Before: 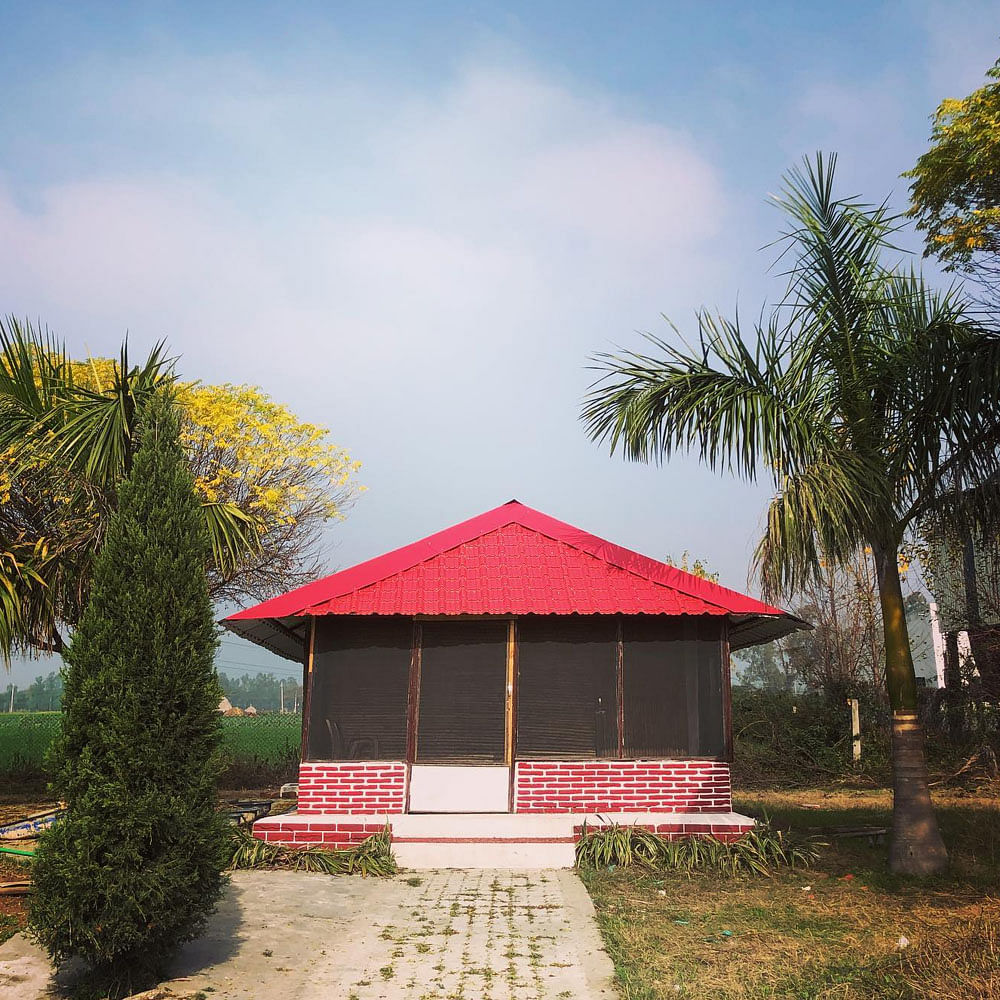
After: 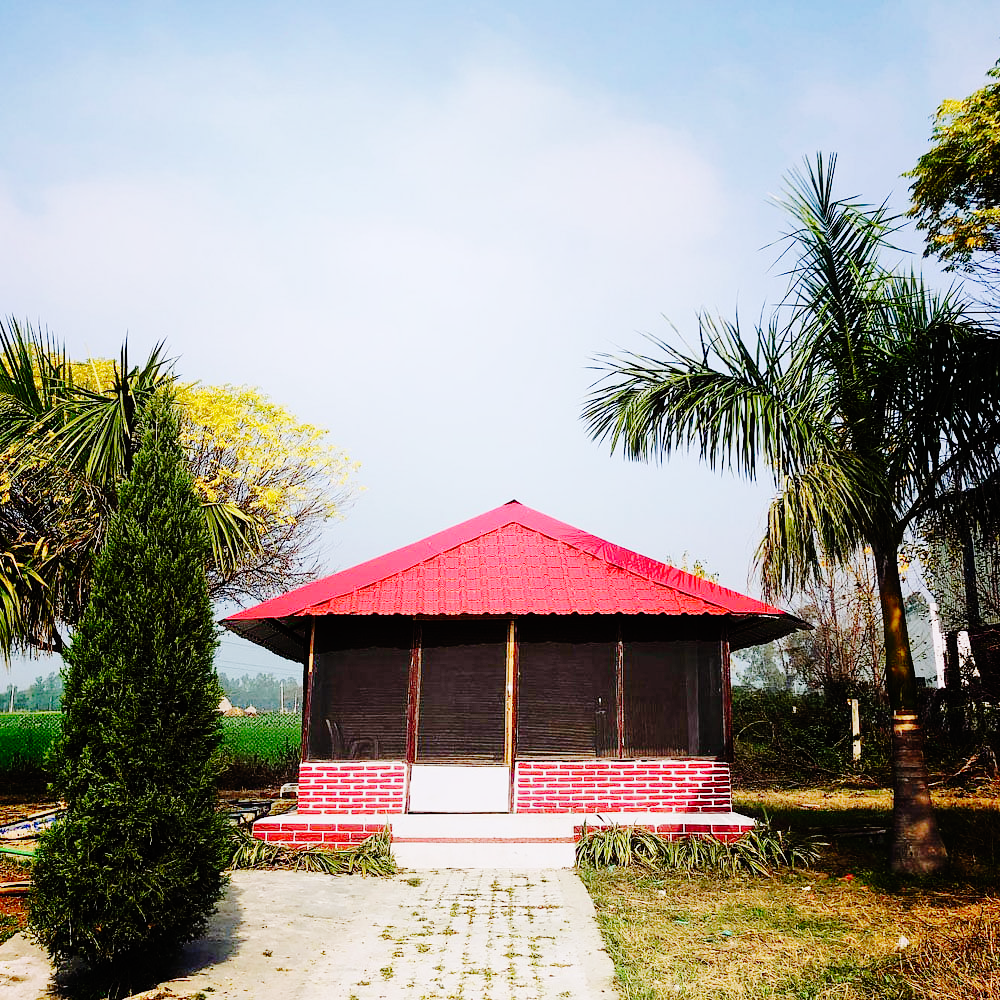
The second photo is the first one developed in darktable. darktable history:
base curve: curves: ch0 [(0, 0) (0.036, 0.01) (0.123, 0.254) (0.258, 0.504) (0.507, 0.748) (1, 1)], preserve colors none
white balance: red 0.967, blue 1.049
